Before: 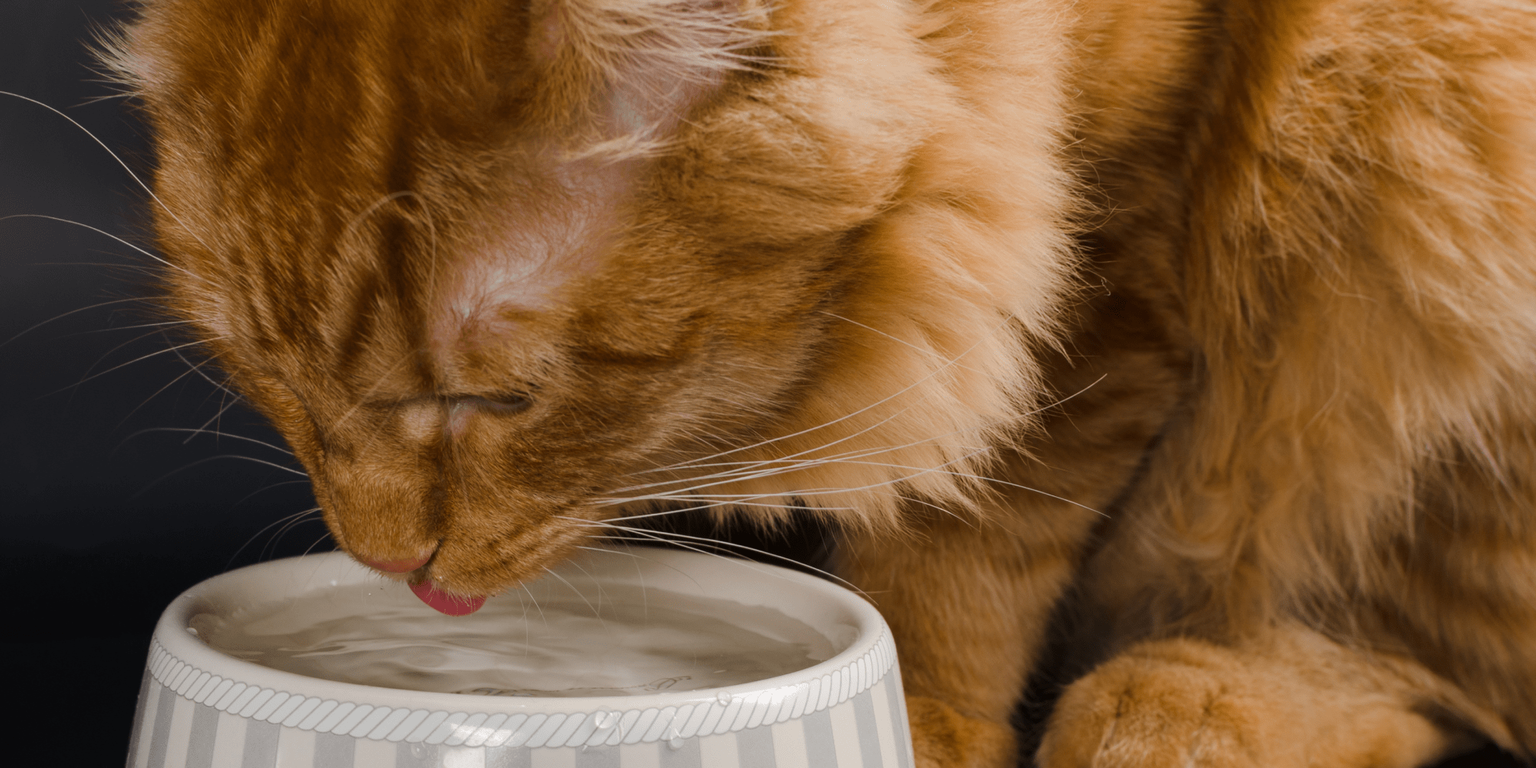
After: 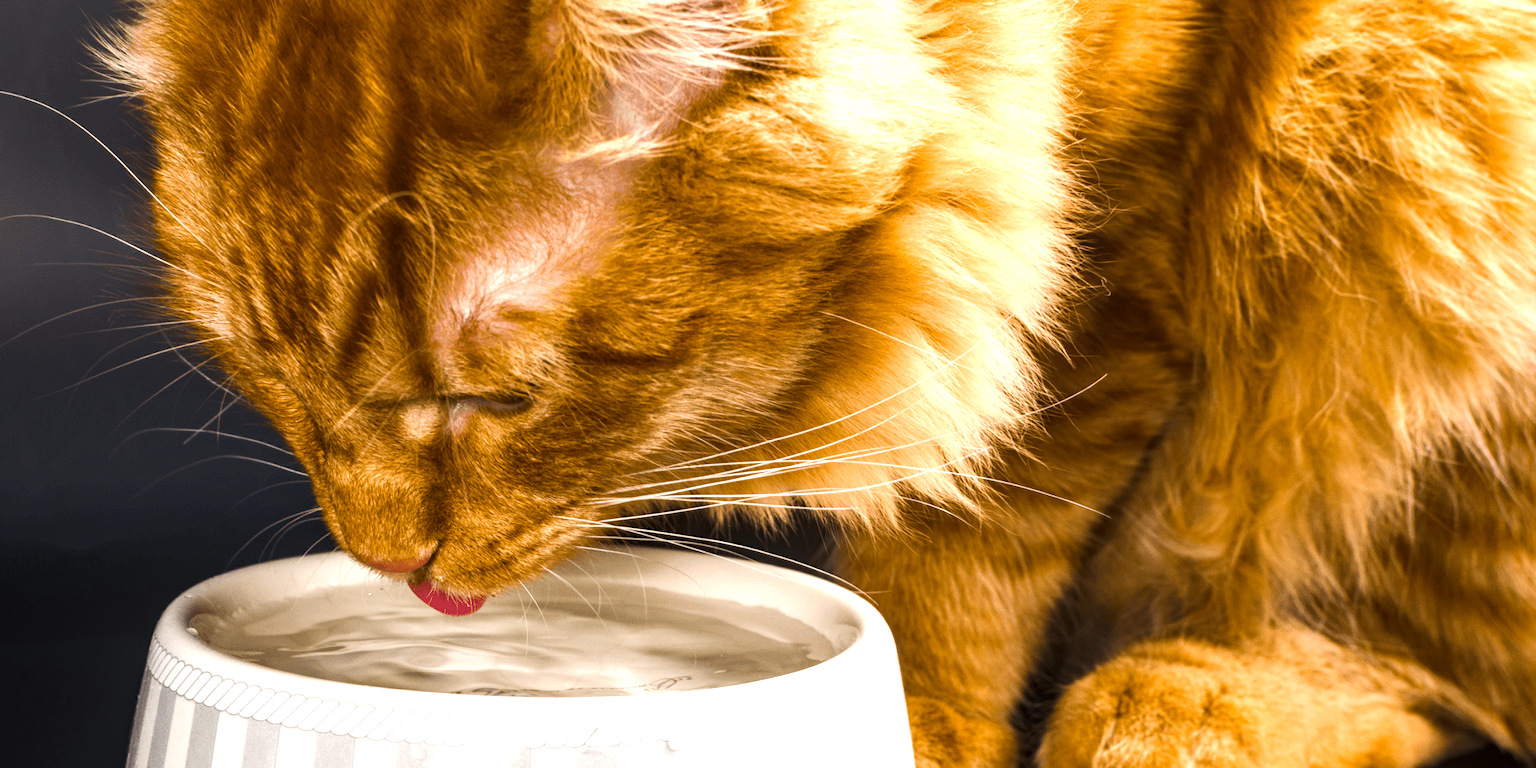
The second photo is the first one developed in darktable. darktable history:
color balance rgb: power › hue 329.65°, perceptual saturation grading › global saturation -0.155%, perceptual saturation grading › highlights -19.686%, perceptual saturation grading › shadows 19.24%, perceptual brilliance grading › global brilliance 30.703%, perceptual brilliance grading › highlights 12.603%, perceptual brilliance grading › mid-tones 23.791%, global vibrance 20%
local contrast: on, module defaults
